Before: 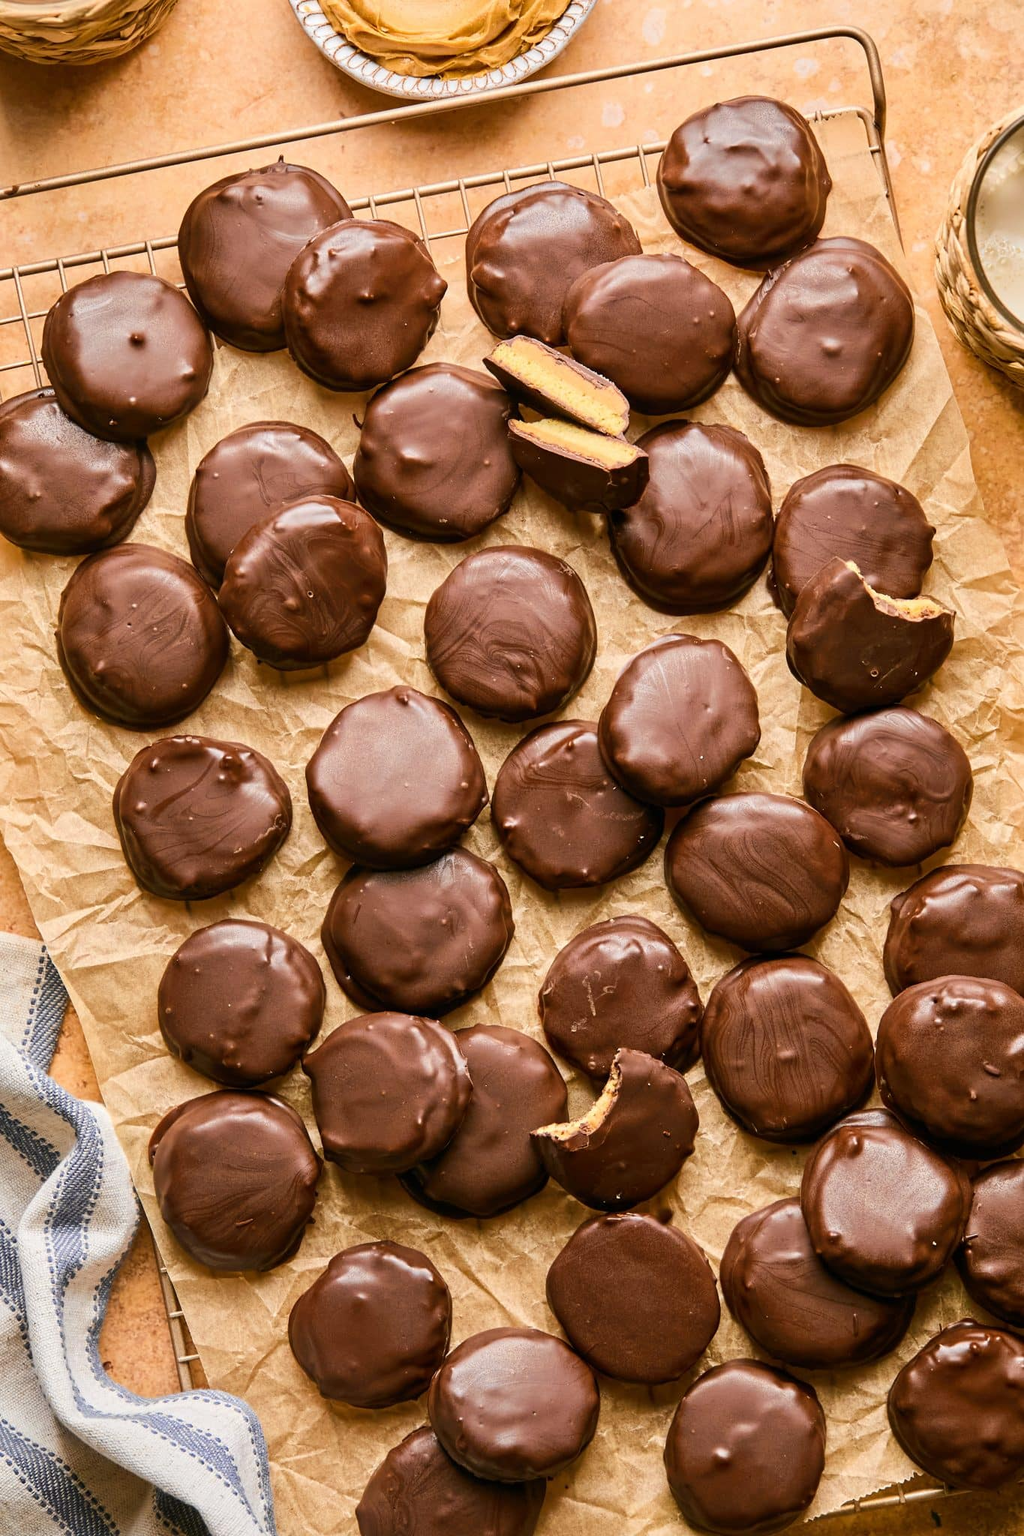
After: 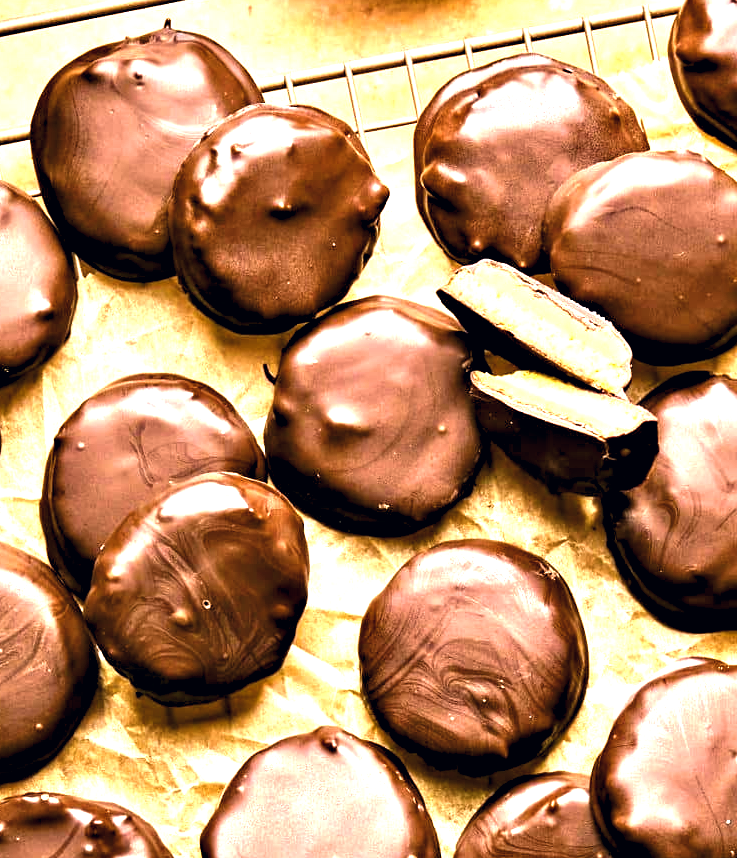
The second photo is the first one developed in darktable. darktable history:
crop: left 15.189%, top 9.217%, right 30.804%, bottom 48.841%
velvia: on, module defaults
contrast equalizer: y [[0.6 ×6], [0.55 ×6], [0 ×6], [0 ×6], [0 ×6]]
levels: levels [0.026, 0.507, 0.987]
color correction: highlights a* 2.78, highlights b* 5, shadows a* -2.21, shadows b* -4.83, saturation 0.825
exposure: black level correction 0, exposure 1 EV, compensate highlight preservation false
color balance rgb: shadows lift › chroma 3.185%, shadows lift › hue 280.78°, perceptual saturation grading › global saturation 25.216%, global vibrance 9.822%
